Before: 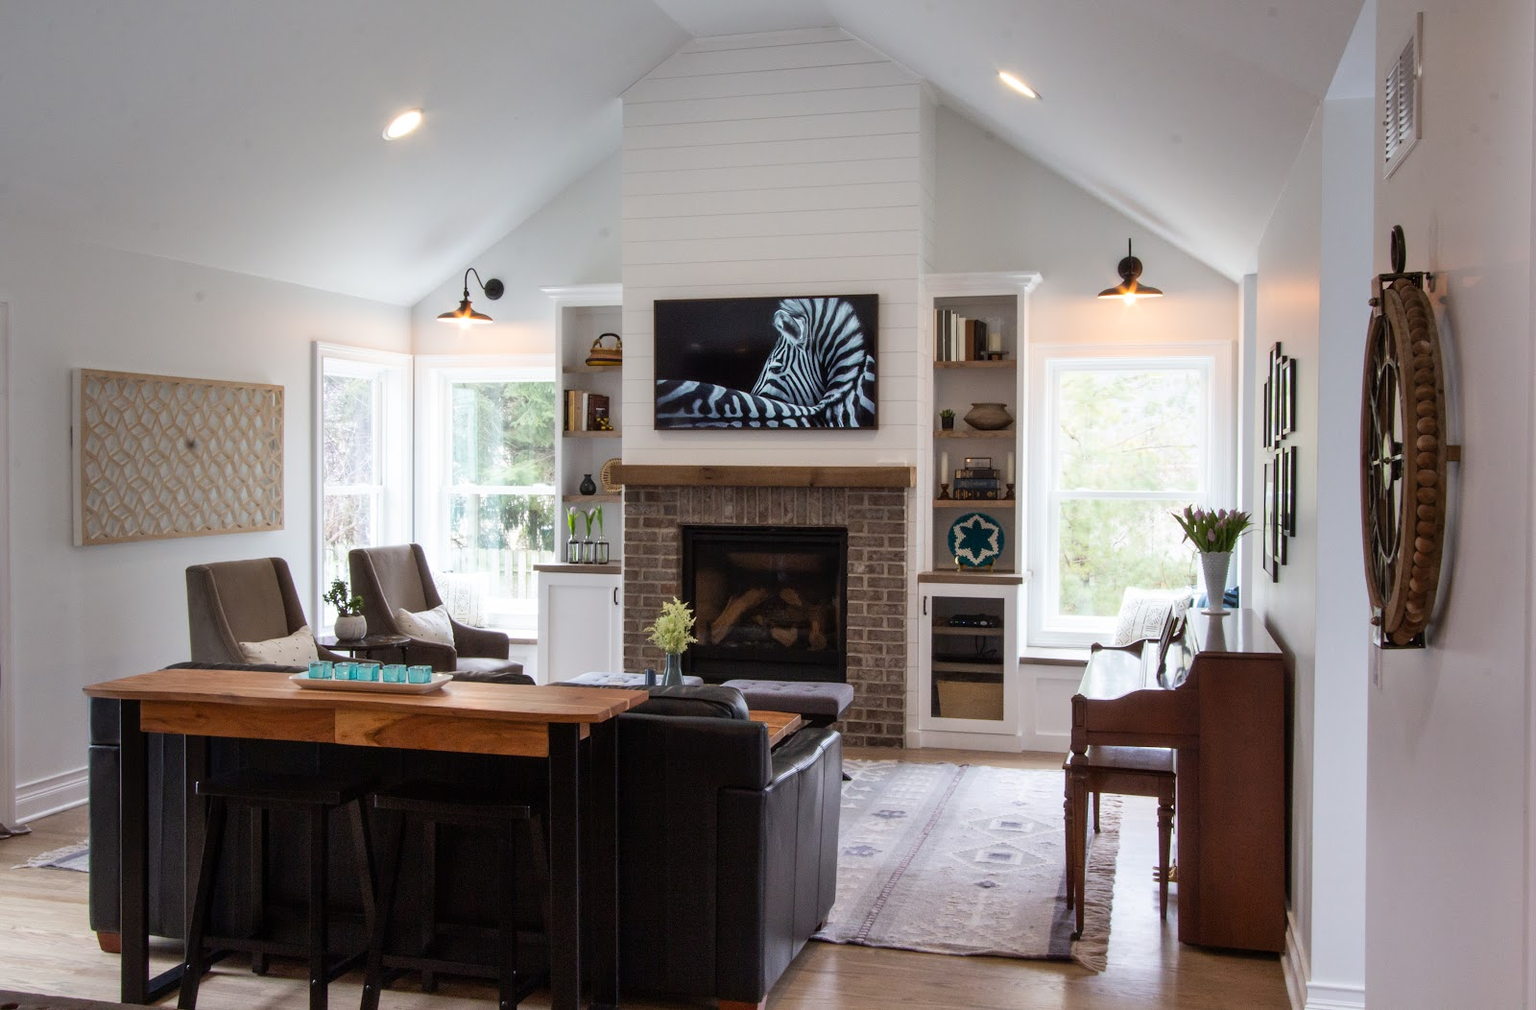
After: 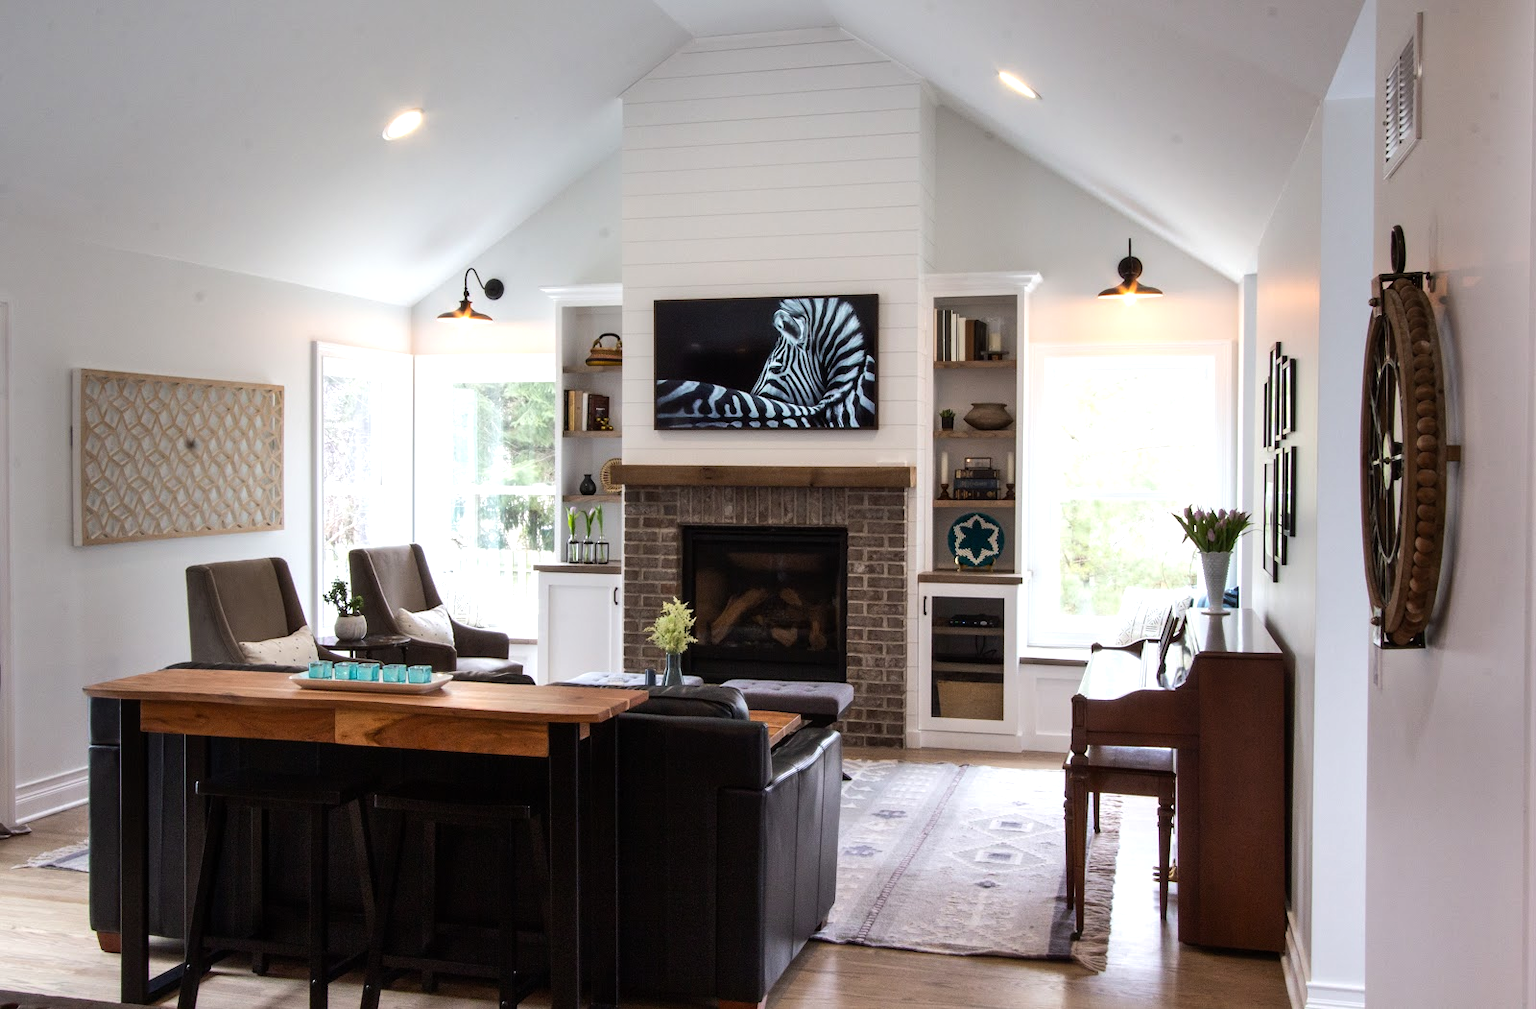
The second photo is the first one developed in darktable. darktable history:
tone equalizer: -8 EV -0.437 EV, -7 EV -0.39 EV, -6 EV -0.345 EV, -5 EV -0.253 EV, -3 EV 0.245 EV, -2 EV 0.324 EV, -1 EV 0.379 EV, +0 EV 0.421 EV, edges refinement/feathering 500, mask exposure compensation -1.57 EV, preserve details no
